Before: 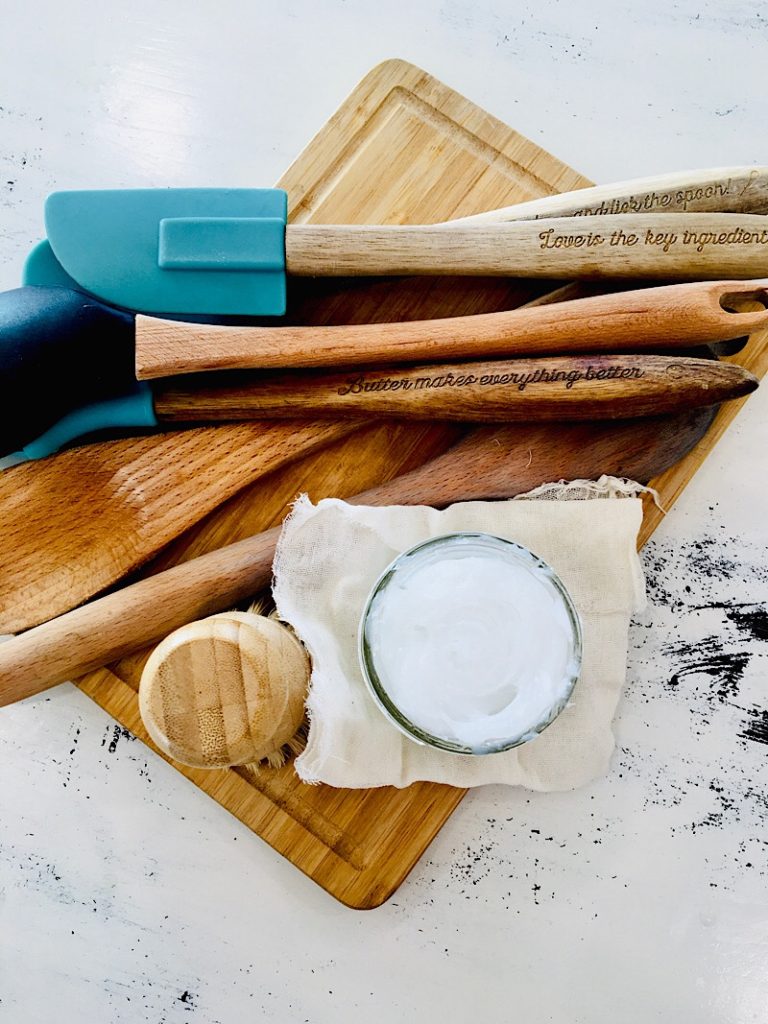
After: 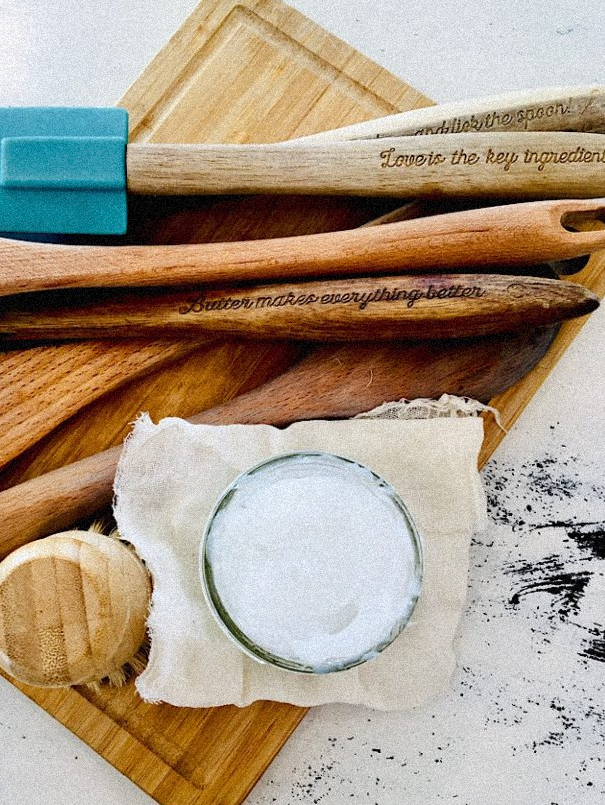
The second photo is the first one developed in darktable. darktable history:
grain: coarseness 9.38 ISO, strength 34.99%, mid-tones bias 0%
crop and rotate: left 20.74%, top 7.912%, right 0.375%, bottom 13.378%
